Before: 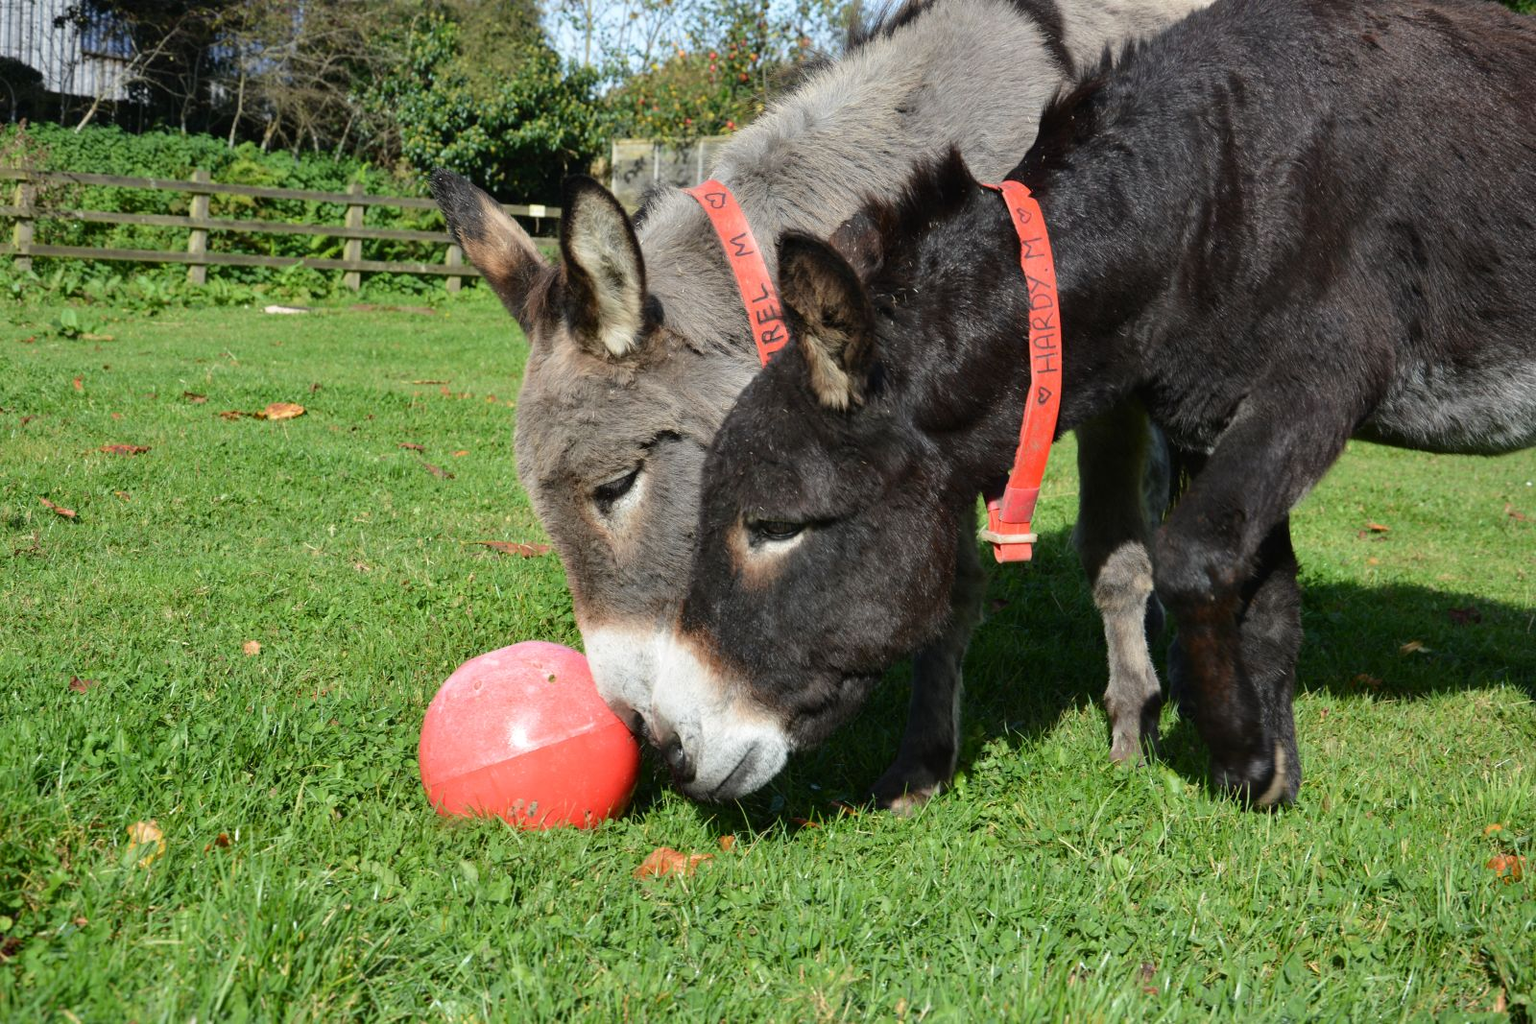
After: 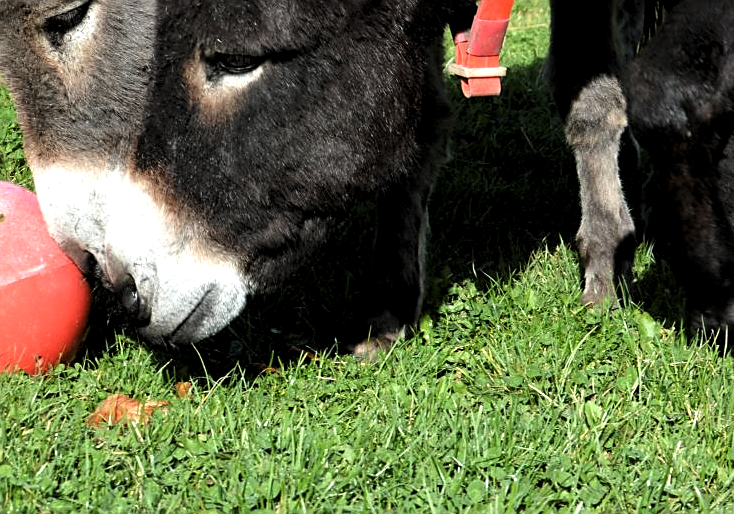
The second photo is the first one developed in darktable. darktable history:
exposure: exposure 0.506 EV, compensate highlight preservation false
crop: left 35.882%, top 45.832%, right 18.215%, bottom 5.918%
sharpen: on, module defaults
levels: levels [0.116, 0.574, 1]
